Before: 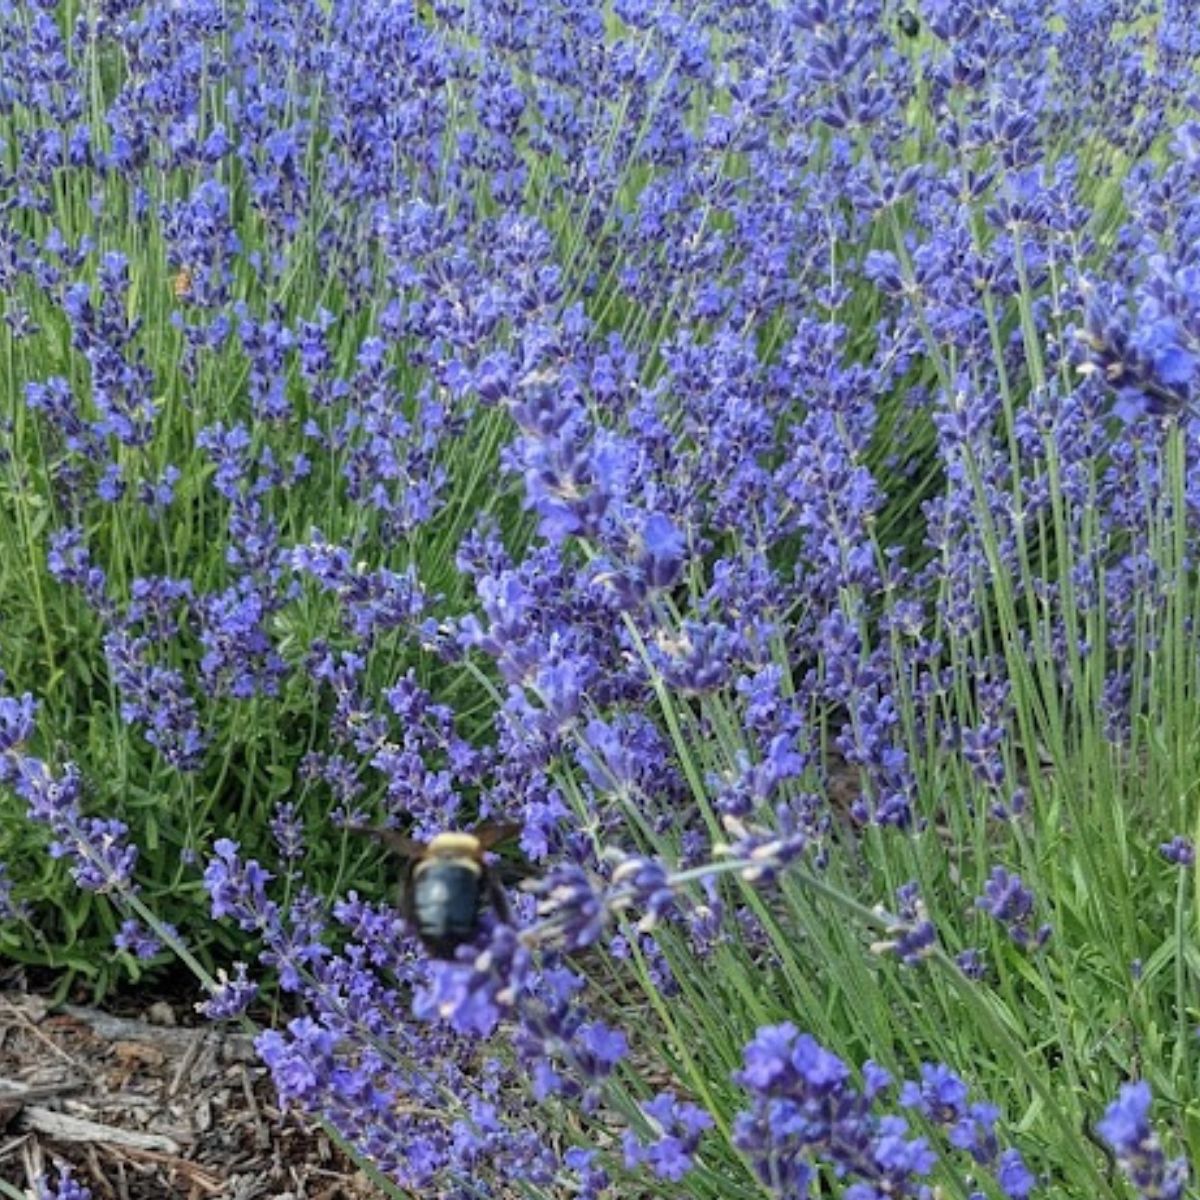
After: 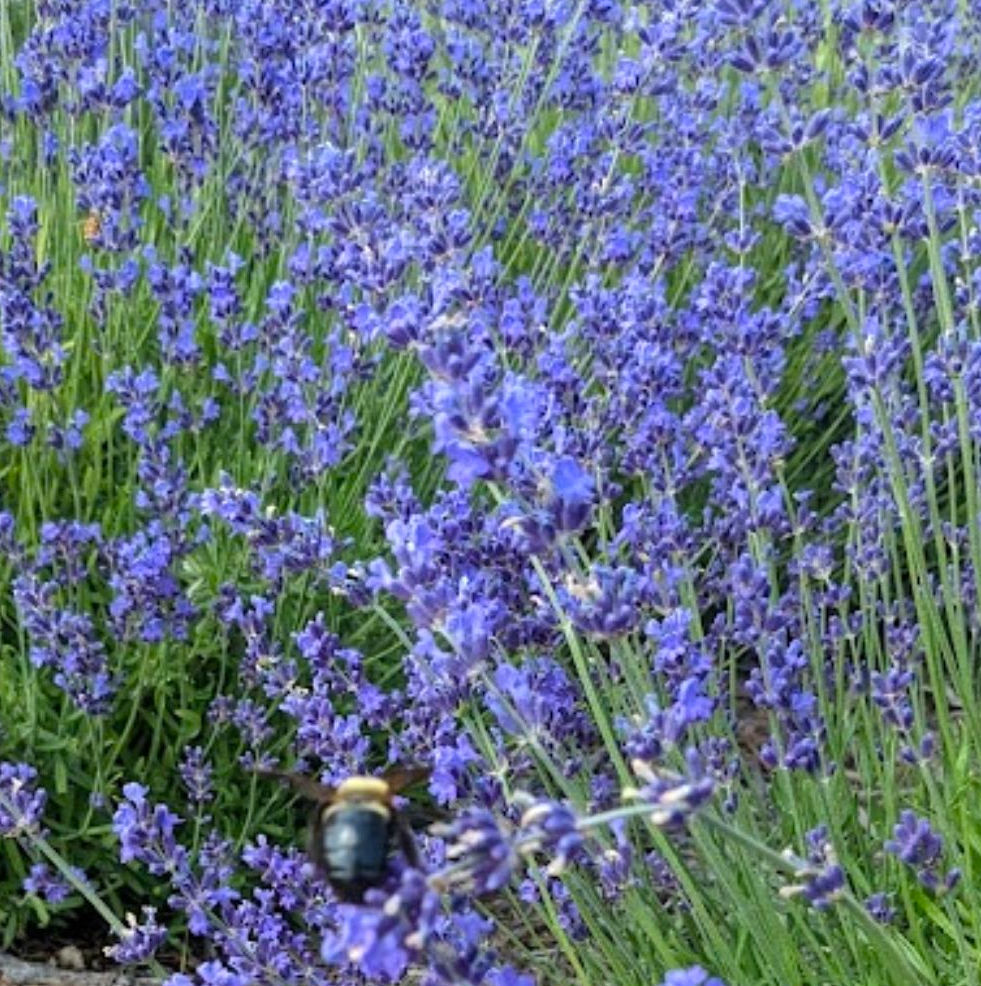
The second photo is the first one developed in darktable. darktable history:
color balance rgb: perceptual saturation grading › global saturation 17.754%, perceptual brilliance grading › global brilliance 2.917%, perceptual brilliance grading › highlights -2.22%, perceptual brilliance grading › shadows 3.011%, contrast 5.782%
crop and rotate: left 7.644%, top 4.703%, right 10.604%, bottom 13.126%
